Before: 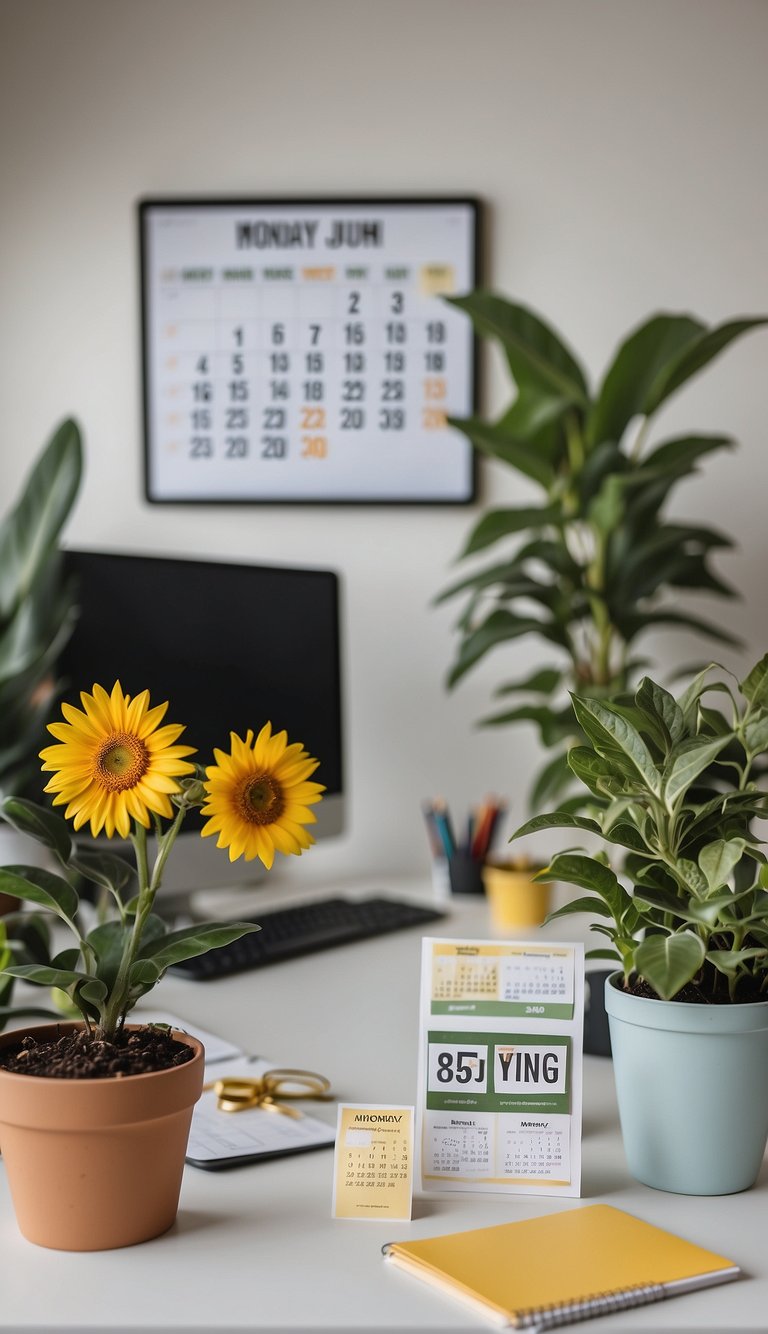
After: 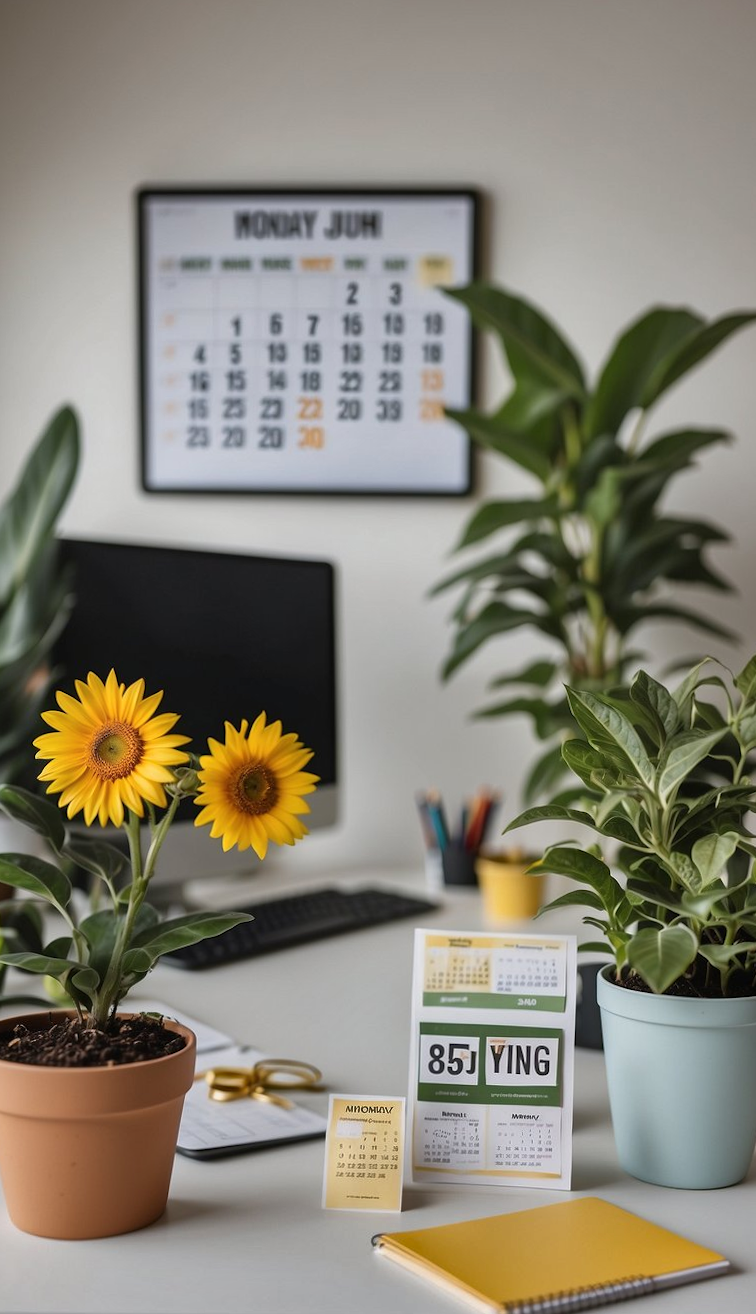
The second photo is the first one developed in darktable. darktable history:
shadows and highlights: radius 108.52, shadows 44.07, highlights -67.8, low approximation 0.01, soften with gaussian
crop and rotate: angle -0.5°
